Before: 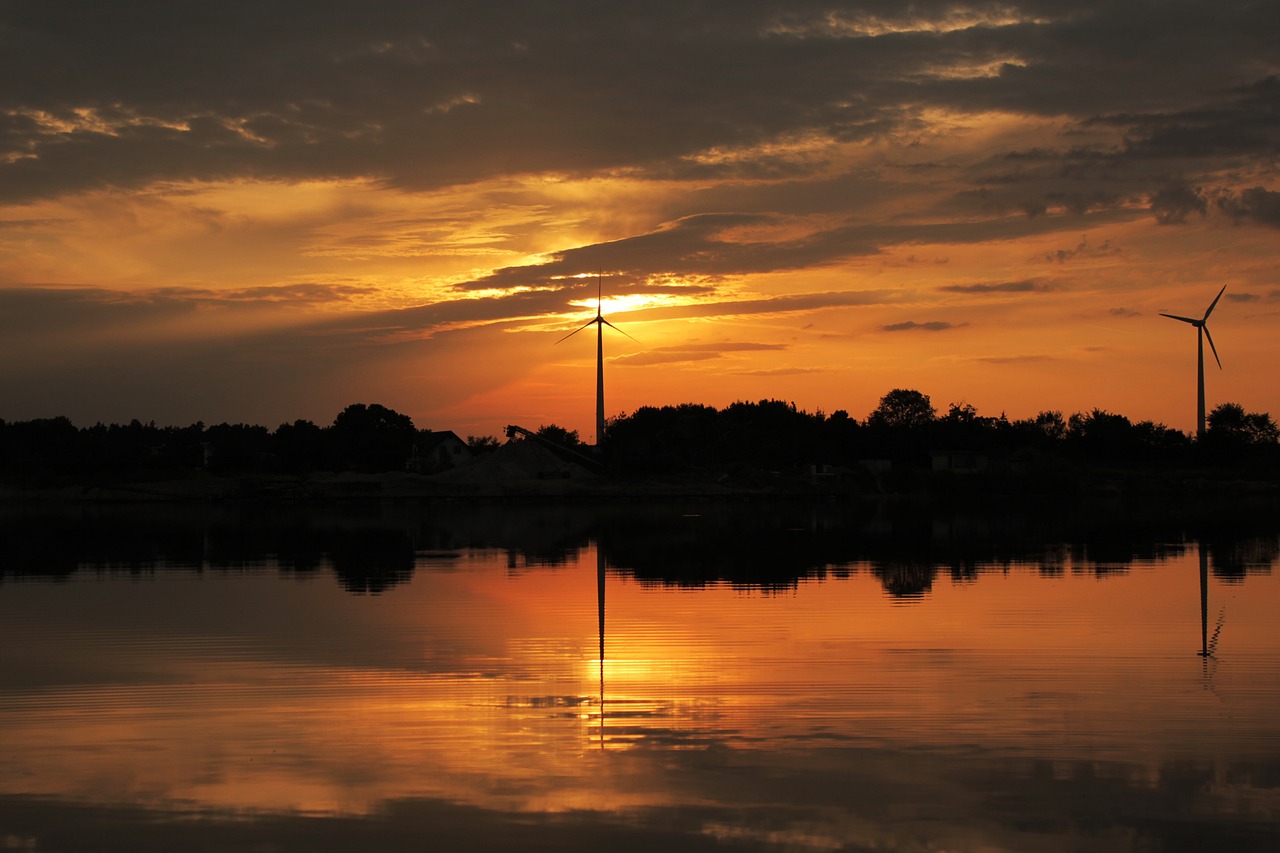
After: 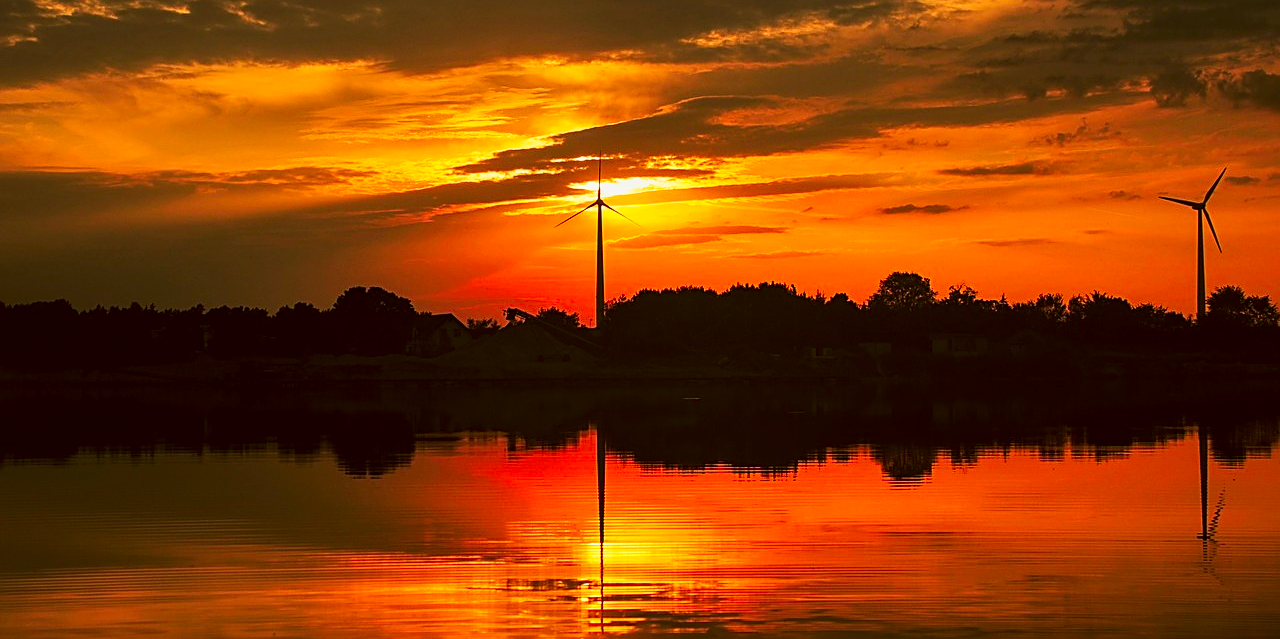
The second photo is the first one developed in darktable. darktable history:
sharpen: on, module defaults
color correction: highlights a* -0.417, highlights b* 0.158, shadows a* 5.01, shadows b* 20.46
color balance rgb: shadows lift › chroma 3.16%, shadows lift › hue 243.23°, perceptual saturation grading › global saturation 0.585%, hue shift -3.48°, contrast -21.729%
crop: top 13.799%, bottom 11.25%
local contrast: on, module defaults
contrast brightness saturation: contrast 0.174, saturation 0.304
tone curve: curves: ch0 [(0, 0) (0.003, 0.011) (0.011, 0.019) (0.025, 0.03) (0.044, 0.045) (0.069, 0.061) (0.1, 0.085) (0.136, 0.119) (0.177, 0.159) (0.224, 0.205) (0.277, 0.261) (0.335, 0.329) (0.399, 0.407) (0.468, 0.508) (0.543, 0.606) (0.623, 0.71) (0.709, 0.815) (0.801, 0.903) (0.898, 0.957) (1, 1)], preserve colors none
